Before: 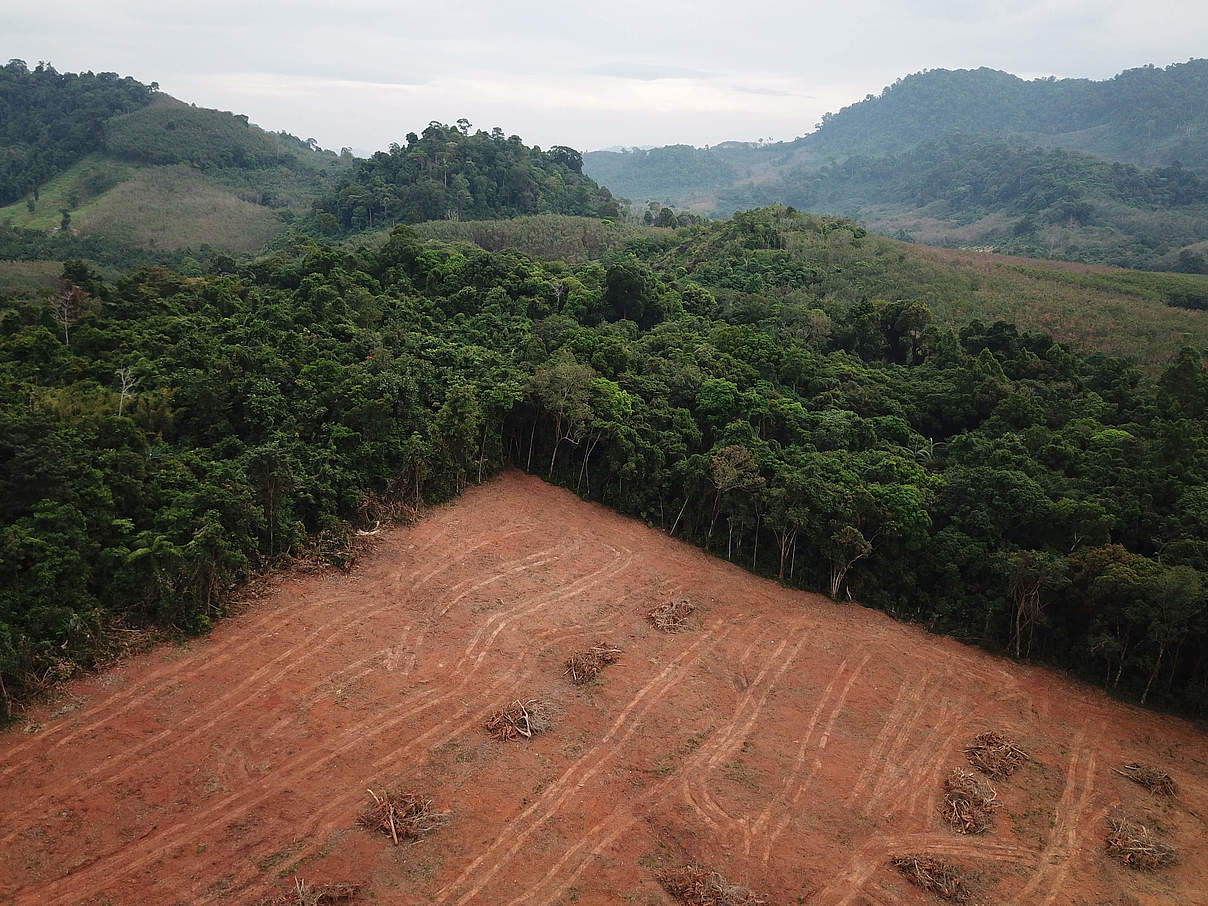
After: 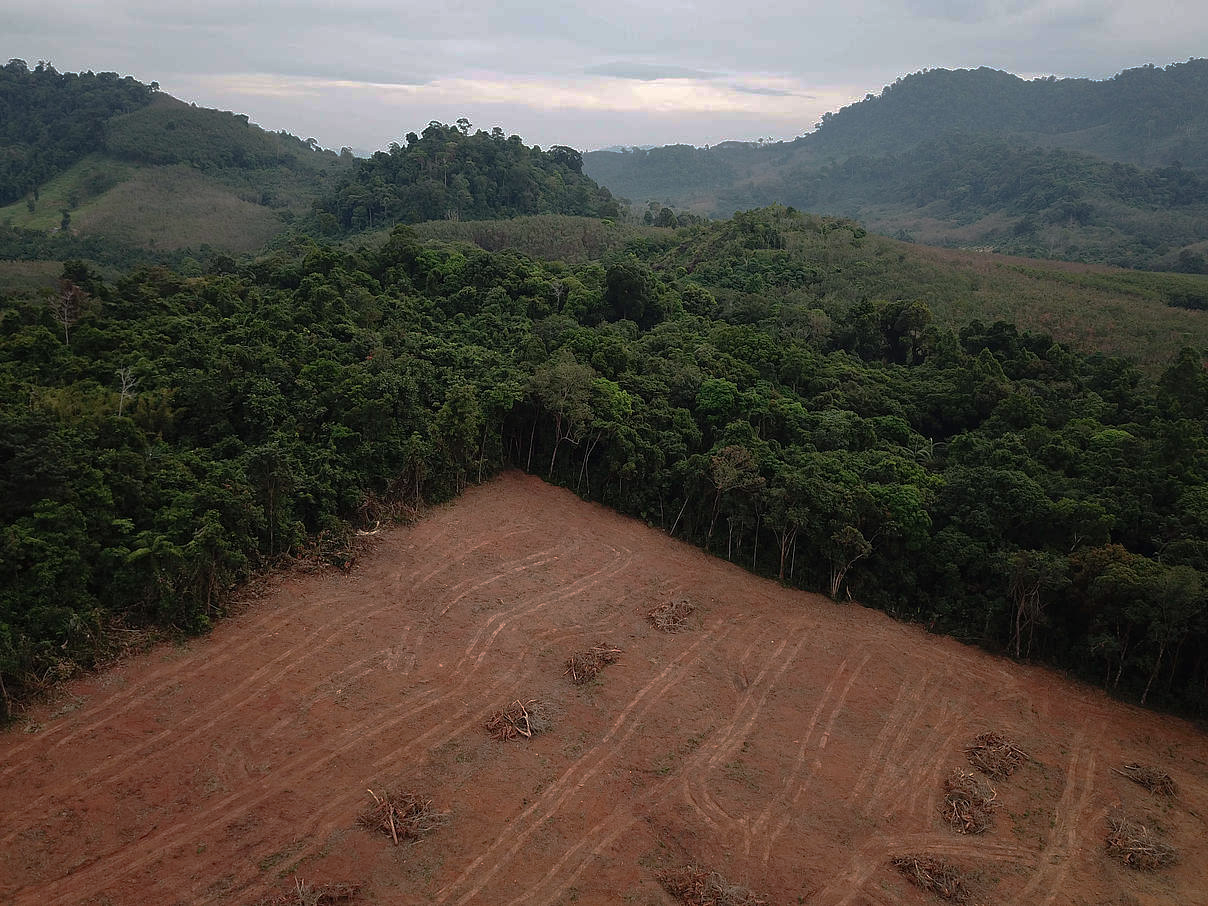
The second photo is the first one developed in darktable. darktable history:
base curve: curves: ch0 [(0, 0) (0.826, 0.587) (1, 1)], preserve colors none
